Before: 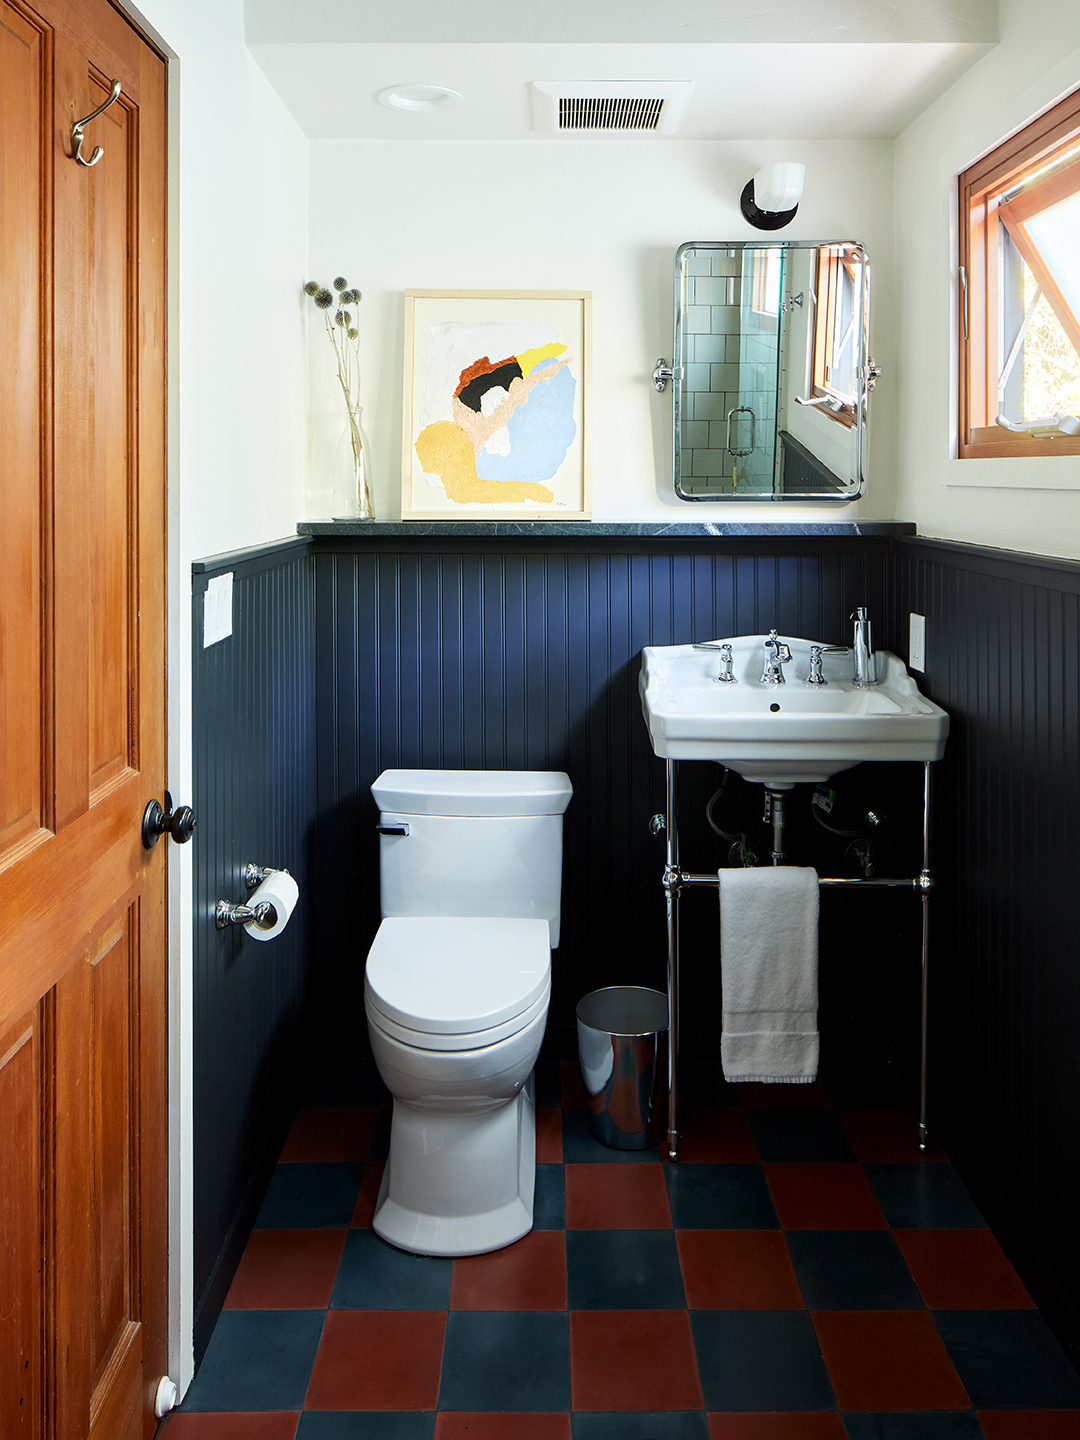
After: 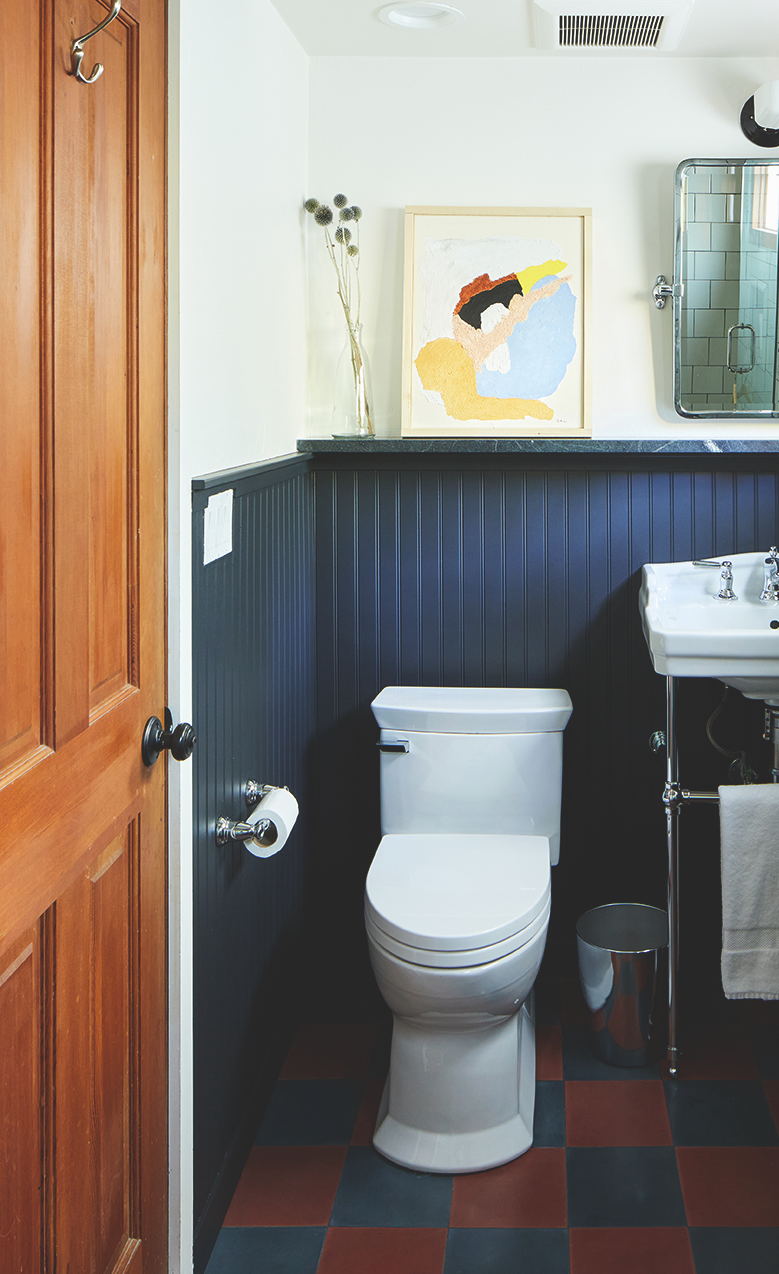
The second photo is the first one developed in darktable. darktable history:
crop: top 5.801%, right 27.856%, bottom 5.682%
exposure: black level correction -0.021, exposure -0.038 EV, compensate exposure bias true, compensate highlight preservation false
